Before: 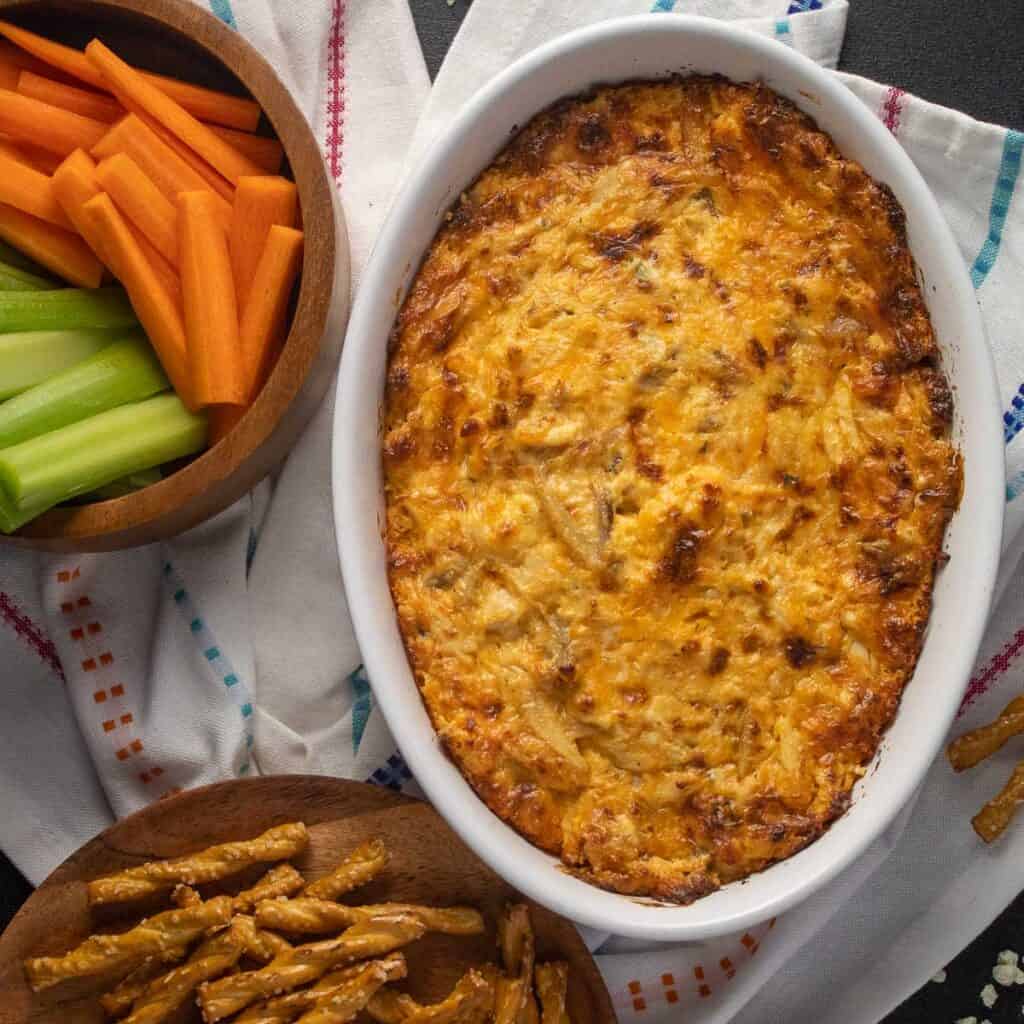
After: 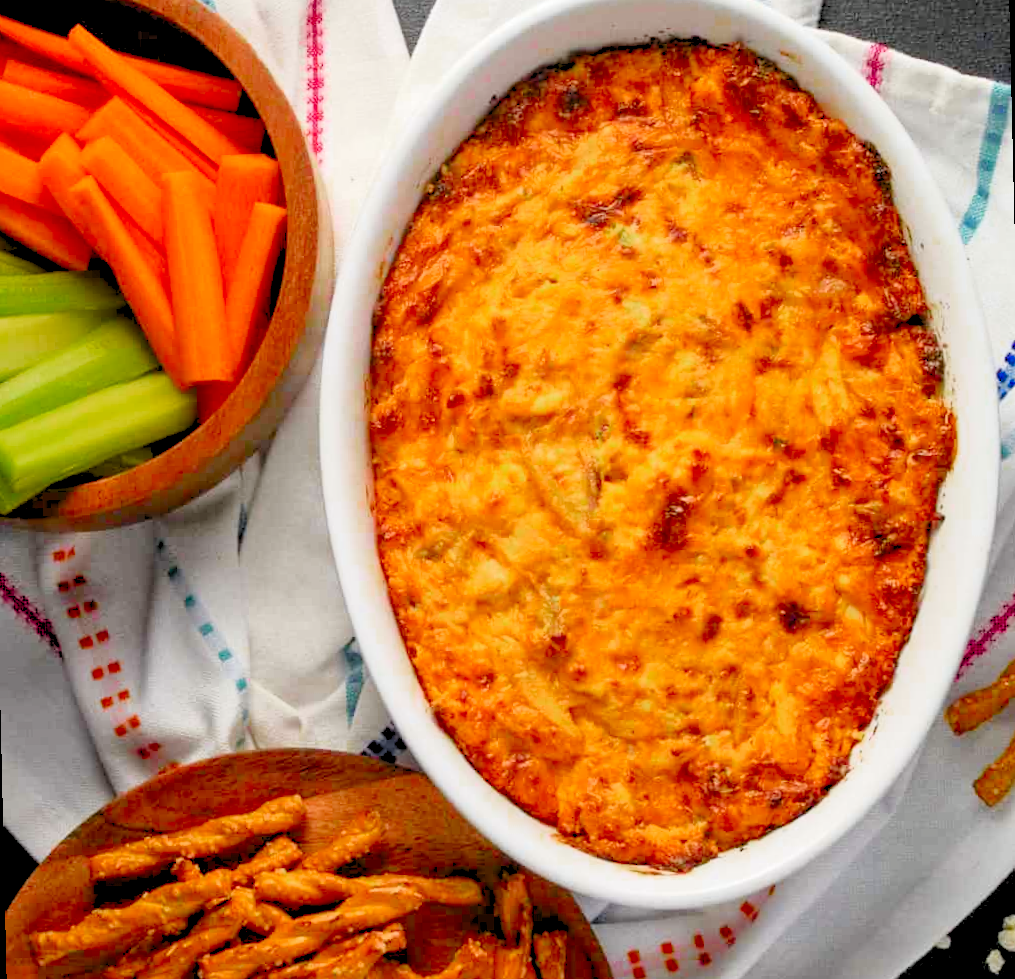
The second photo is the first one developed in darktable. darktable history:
levels: levels [0.072, 0.414, 0.976]
color zones: curves: ch0 [(0, 0.444) (0.143, 0.442) (0.286, 0.441) (0.429, 0.441) (0.571, 0.441) (0.714, 0.441) (0.857, 0.442) (1, 0.444)]
rotate and perspective: rotation -1.32°, lens shift (horizontal) -0.031, crop left 0.015, crop right 0.985, crop top 0.047, crop bottom 0.982
tone curve: curves: ch0 [(0, 0.006) (0.037, 0.022) (0.123, 0.105) (0.19, 0.173) (0.277, 0.279) (0.474, 0.517) (0.597, 0.662) (0.687, 0.774) (0.855, 0.891) (1, 0.982)]; ch1 [(0, 0) (0.243, 0.245) (0.422, 0.415) (0.493, 0.495) (0.508, 0.503) (0.544, 0.552) (0.557, 0.582) (0.626, 0.672) (0.694, 0.732) (1, 1)]; ch2 [(0, 0) (0.249, 0.216) (0.356, 0.329) (0.424, 0.442) (0.476, 0.483) (0.498, 0.5) (0.517, 0.519) (0.532, 0.539) (0.562, 0.596) (0.614, 0.662) (0.706, 0.757) (0.808, 0.809) (0.991, 0.968)], color space Lab, independent channels, preserve colors none
